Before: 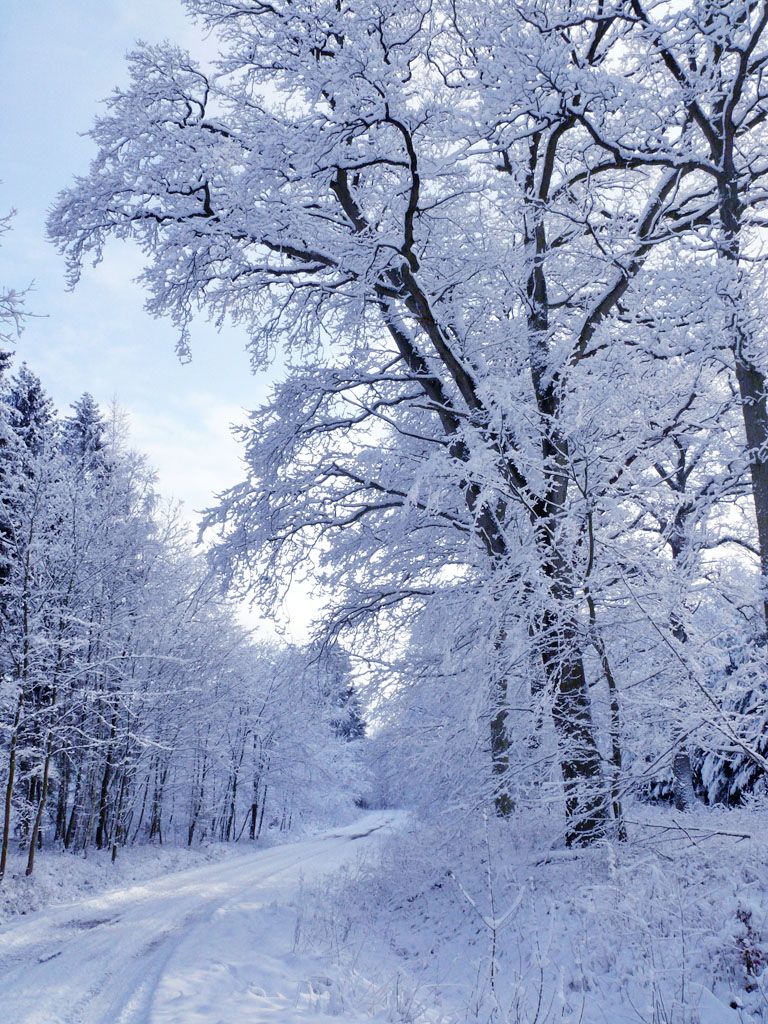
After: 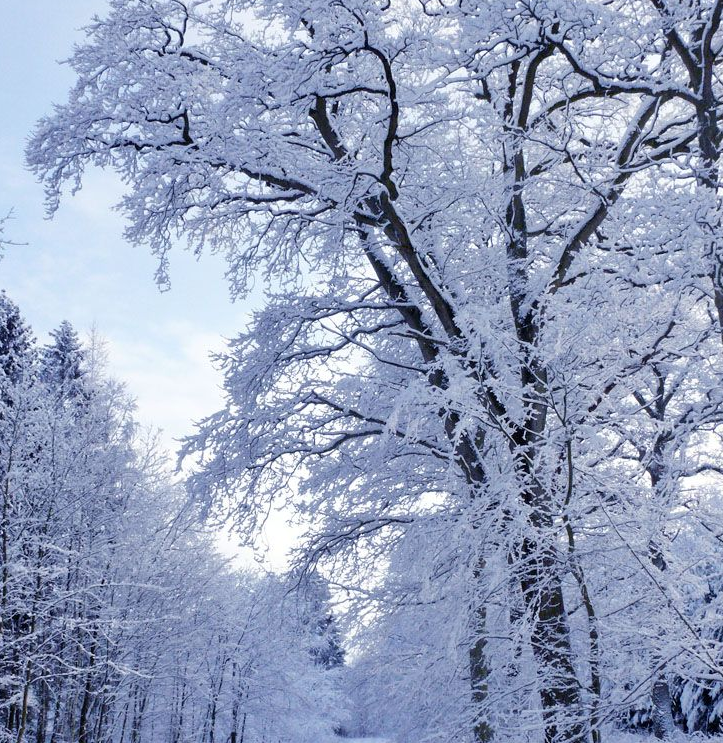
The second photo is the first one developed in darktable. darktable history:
crop: left 2.8%, top 7.077%, right 3.025%, bottom 20.305%
